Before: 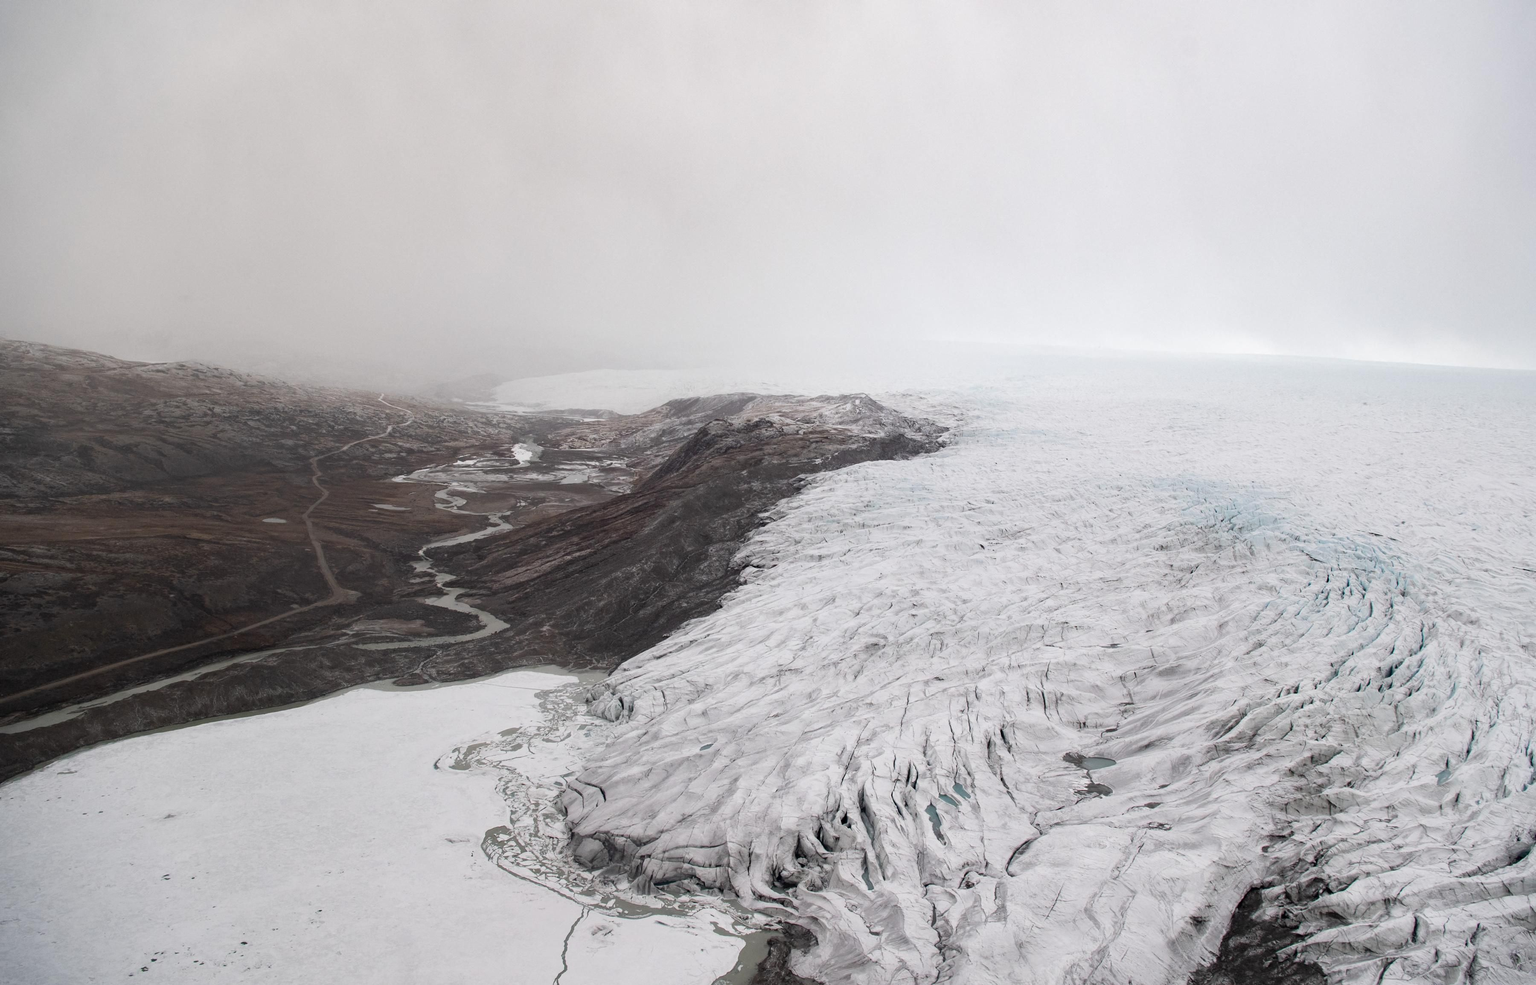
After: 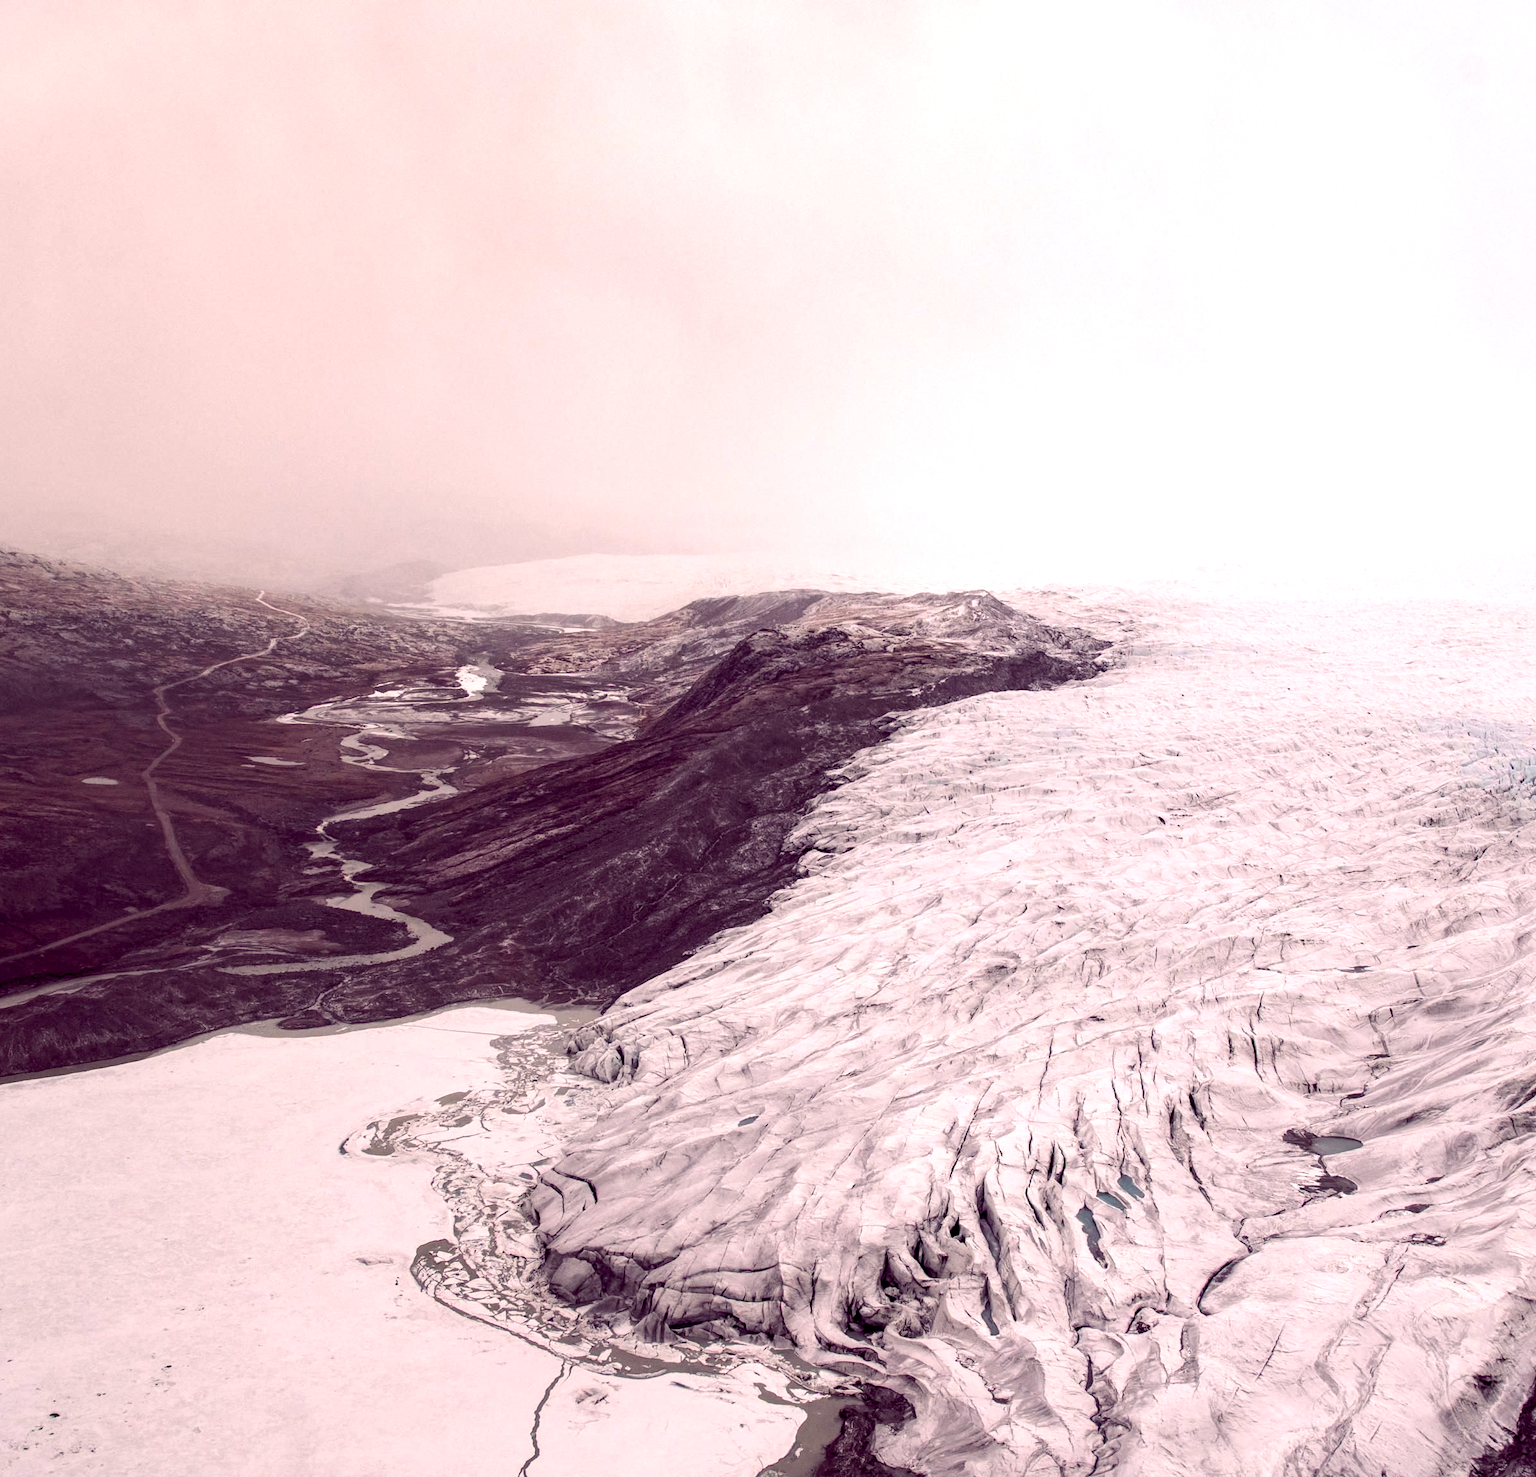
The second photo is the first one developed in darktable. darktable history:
rotate and perspective: crop left 0, crop top 0
crop and rotate: left 13.537%, right 19.796%
tone equalizer: -8 EV -0.417 EV, -7 EV -0.389 EV, -6 EV -0.333 EV, -5 EV -0.222 EV, -3 EV 0.222 EV, -2 EV 0.333 EV, -1 EV 0.389 EV, +0 EV 0.417 EV, edges refinement/feathering 500, mask exposure compensation -1.57 EV, preserve details no
local contrast: highlights 83%, shadows 81%
color balance rgb: shadows lift › chroma 6.43%, shadows lift › hue 305.74°, highlights gain › chroma 2.43%, highlights gain › hue 35.74°, global offset › chroma 0.28%, global offset › hue 320.29°, linear chroma grading › global chroma 5.5%, perceptual saturation grading › global saturation 30%, contrast 5.15%
